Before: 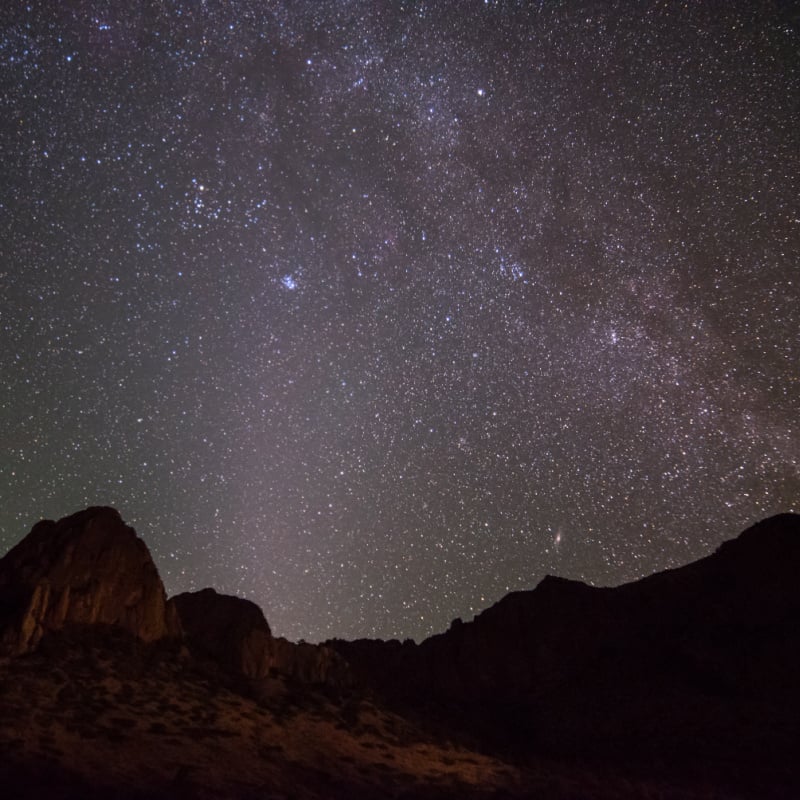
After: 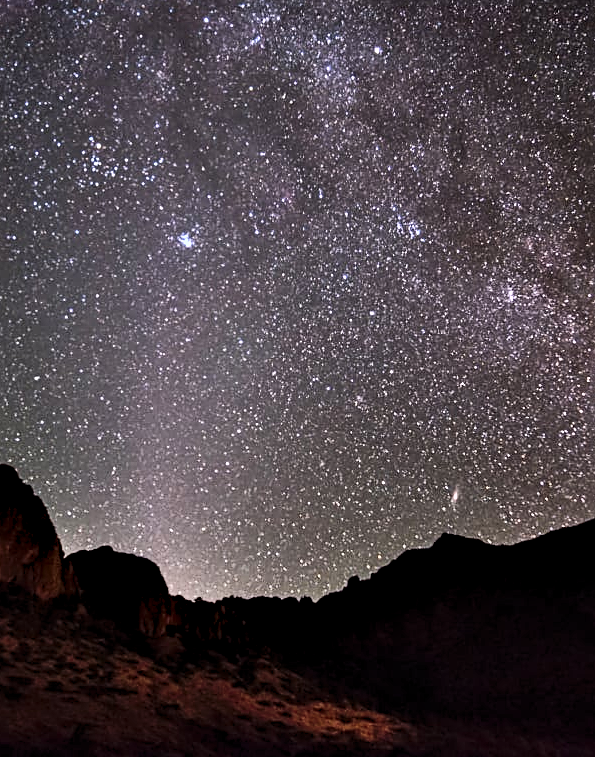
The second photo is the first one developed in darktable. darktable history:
levels: black 8.5%
crop and rotate: left 12.975%, top 5.29%, right 12.53%
shadows and highlights: low approximation 0.01, soften with gaussian
contrast equalizer: octaves 7, y [[0.6 ×6], [0.55 ×6], [0 ×6], [0 ×6], [0 ×6]]
sharpen: on, module defaults
tone equalizer: -8 EV -0.757 EV, -7 EV -0.735 EV, -6 EV -0.606 EV, -5 EV -0.366 EV, -3 EV 0.369 EV, -2 EV 0.6 EV, -1 EV 0.687 EV, +0 EV 0.737 EV, edges refinement/feathering 500, mask exposure compensation -1.57 EV, preserve details no
